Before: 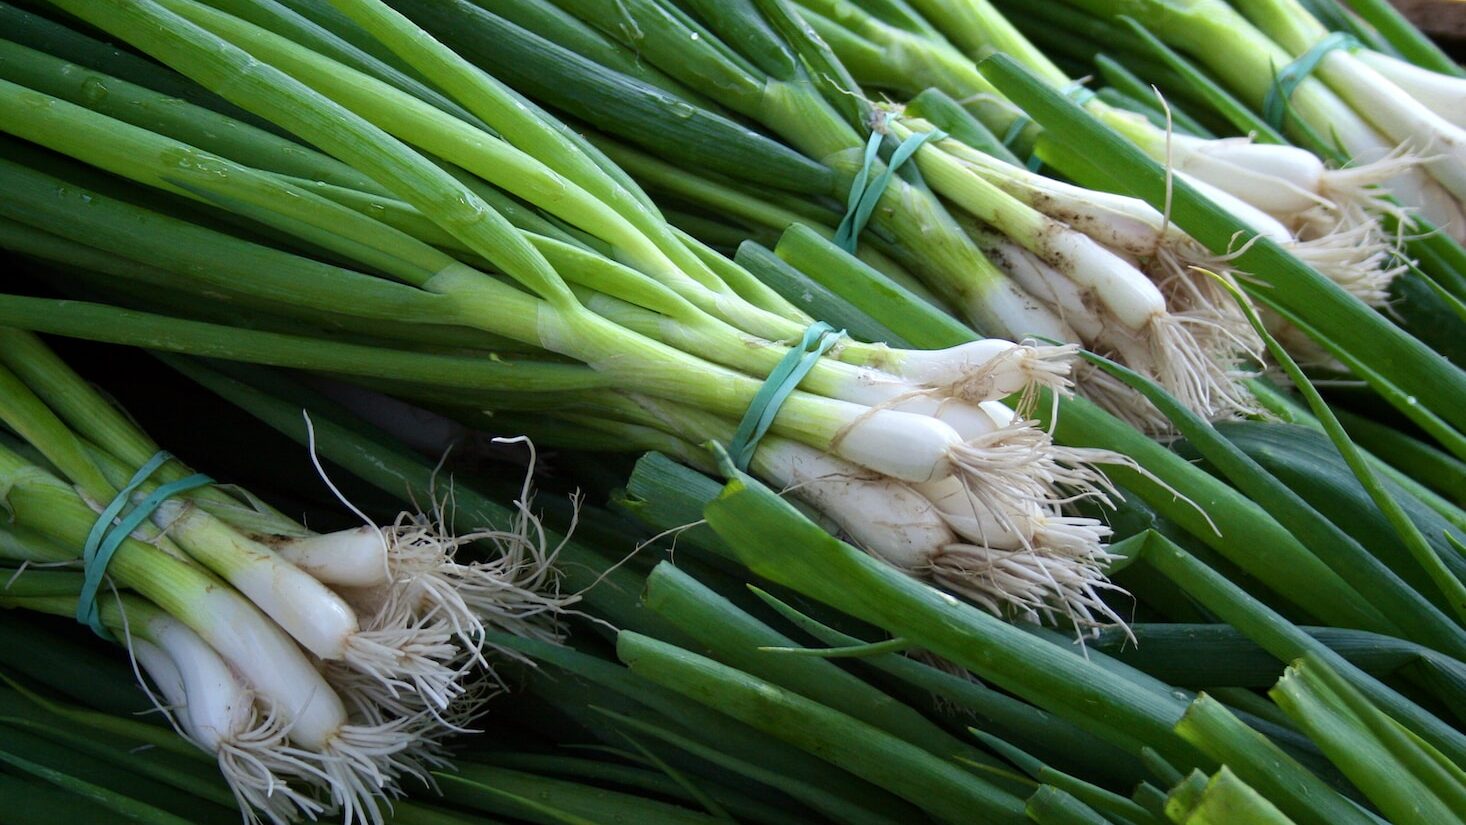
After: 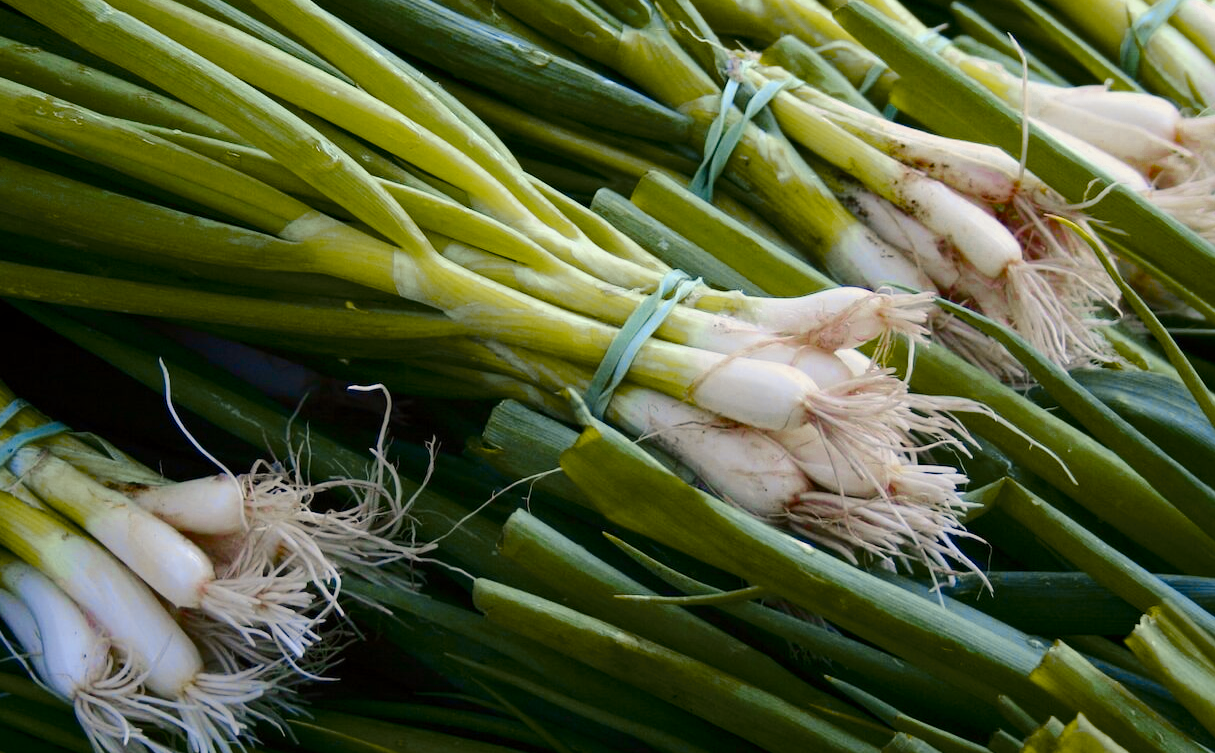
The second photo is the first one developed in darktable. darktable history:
color zones: curves: ch0 [(0.11, 0.396) (0.195, 0.36) (0.25, 0.5) (0.303, 0.412) (0.357, 0.544) (0.75, 0.5) (0.967, 0.328)]; ch1 [(0, 0.468) (0.112, 0.512) (0.202, 0.6) (0.25, 0.5) (0.307, 0.352) (0.357, 0.544) (0.75, 0.5) (0.963, 0.524)]
color balance rgb: power › hue 61.58°, highlights gain › chroma 2.915%, highlights gain › hue 60.92°, perceptual saturation grading › global saturation 0.648%, perceptual saturation grading › mid-tones 6.416%, perceptual saturation grading › shadows 72.357%, global vibrance 20%
crop: left 9.824%, top 6.334%, right 7.247%, bottom 2.338%
tone curve: curves: ch0 [(0, 0) (0.23, 0.189) (0.486, 0.52) (0.822, 0.825) (0.994, 0.955)]; ch1 [(0, 0) (0.226, 0.261) (0.379, 0.442) (0.469, 0.468) (0.495, 0.498) (0.514, 0.509) (0.561, 0.603) (0.59, 0.656) (1, 1)]; ch2 [(0, 0) (0.269, 0.299) (0.459, 0.43) (0.498, 0.5) (0.523, 0.52) (0.586, 0.569) (0.635, 0.617) (0.659, 0.681) (0.718, 0.764) (1, 1)], color space Lab, independent channels, preserve colors none
